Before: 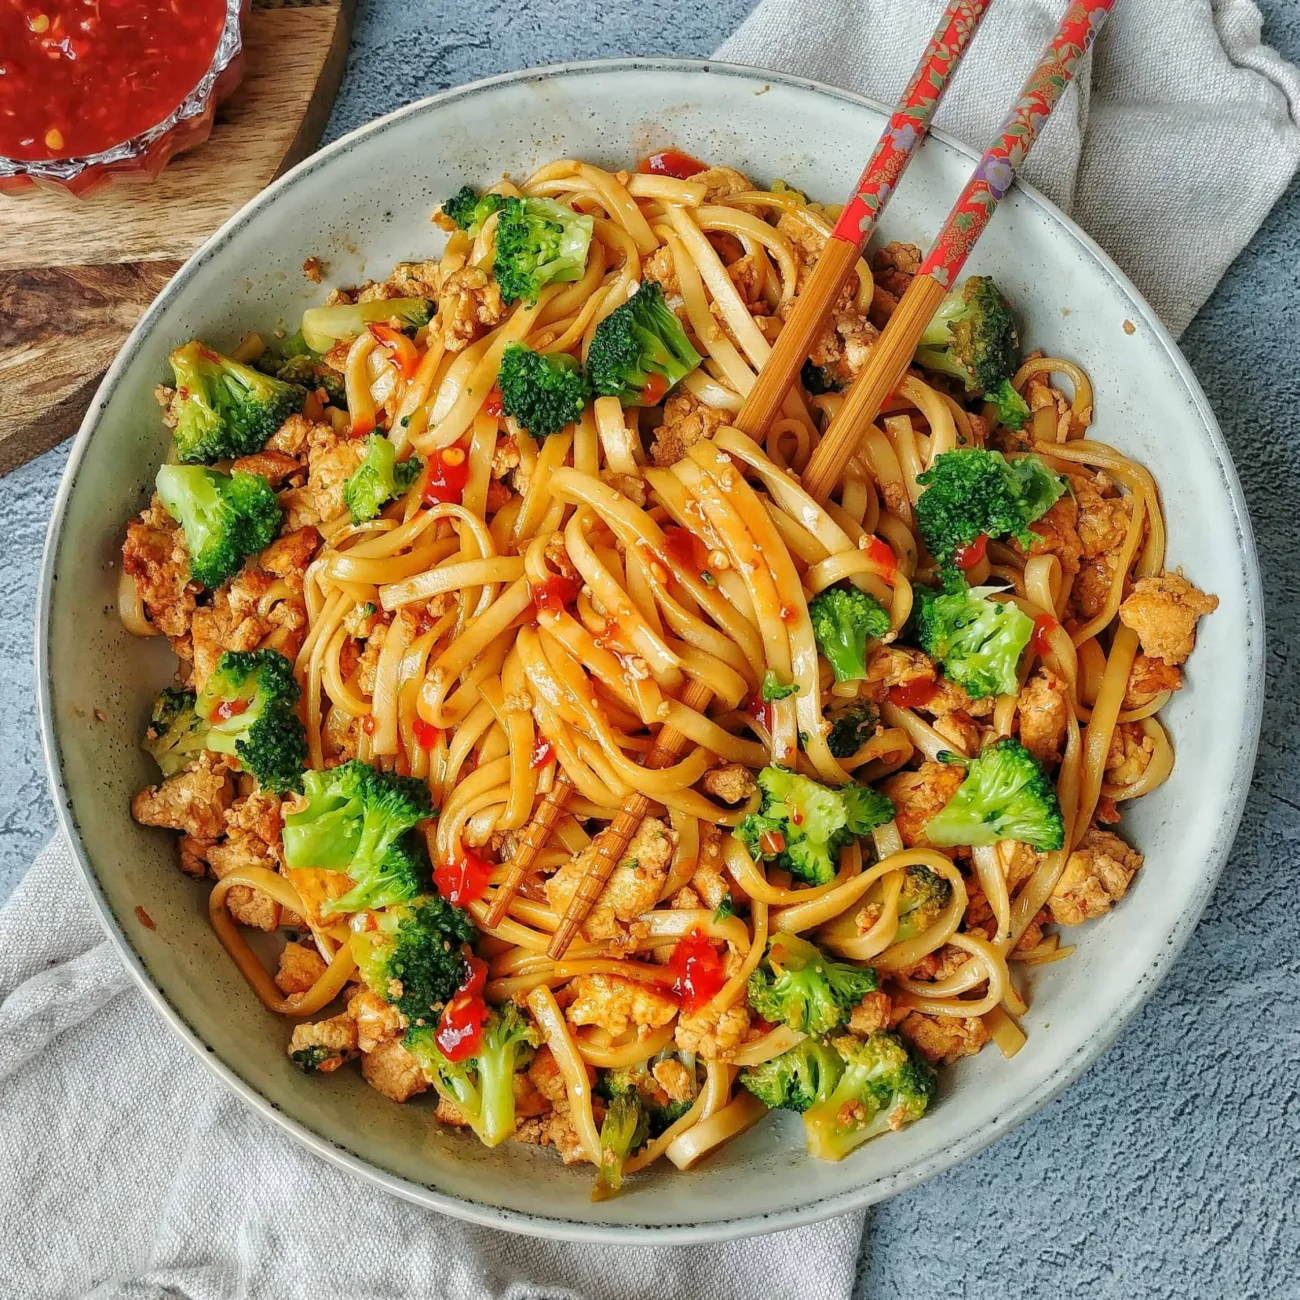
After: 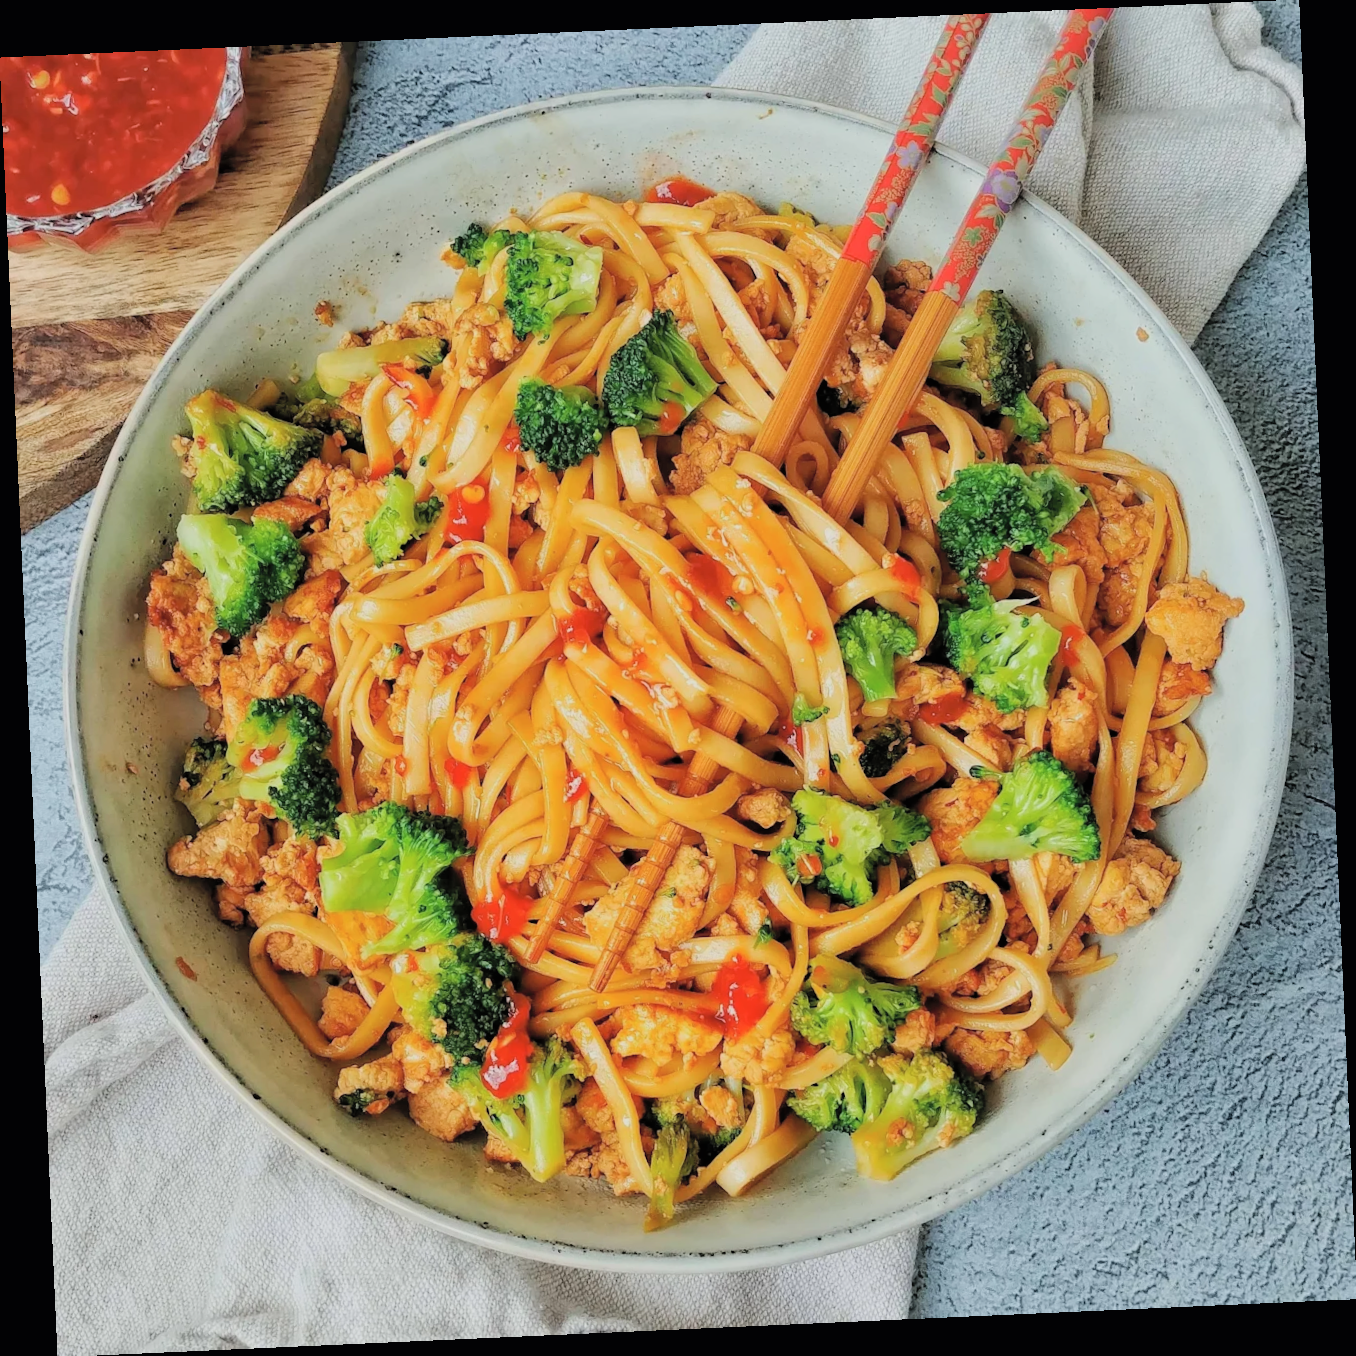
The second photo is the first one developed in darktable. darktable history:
white balance: emerald 1
filmic rgb: black relative exposure -7.65 EV, white relative exposure 4.56 EV, hardness 3.61, color science v6 (2022)
contrast brightness saturation: brightness 0.15
rotate and perspective: rotation -2.56°, automatic cropping off
